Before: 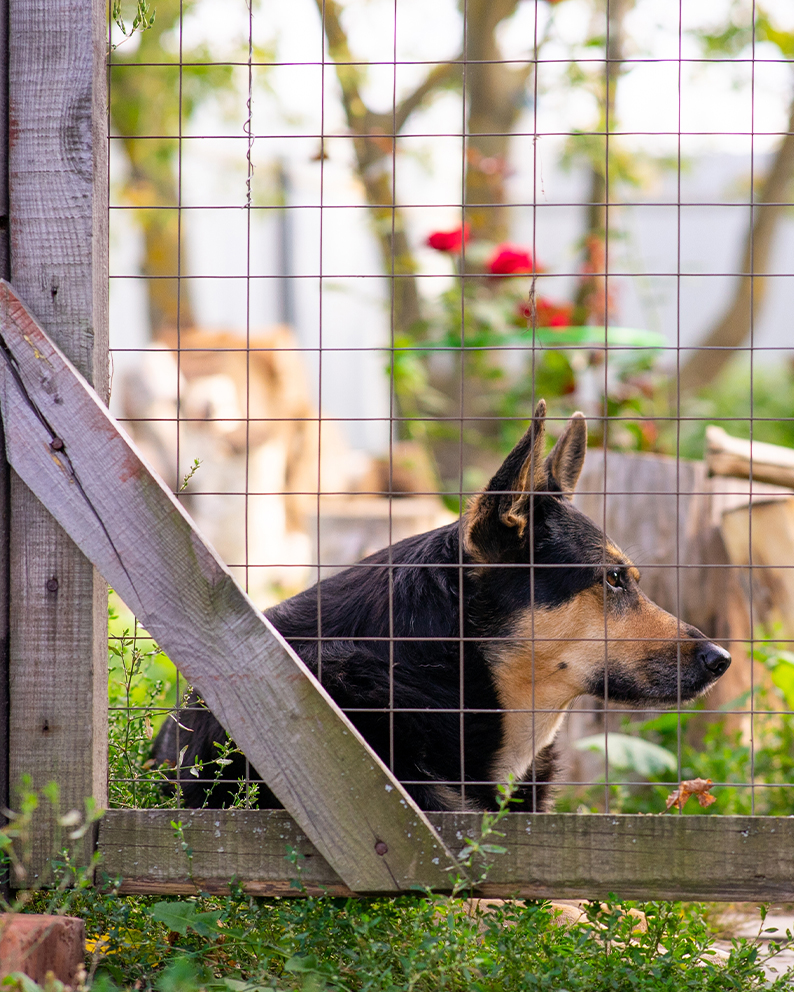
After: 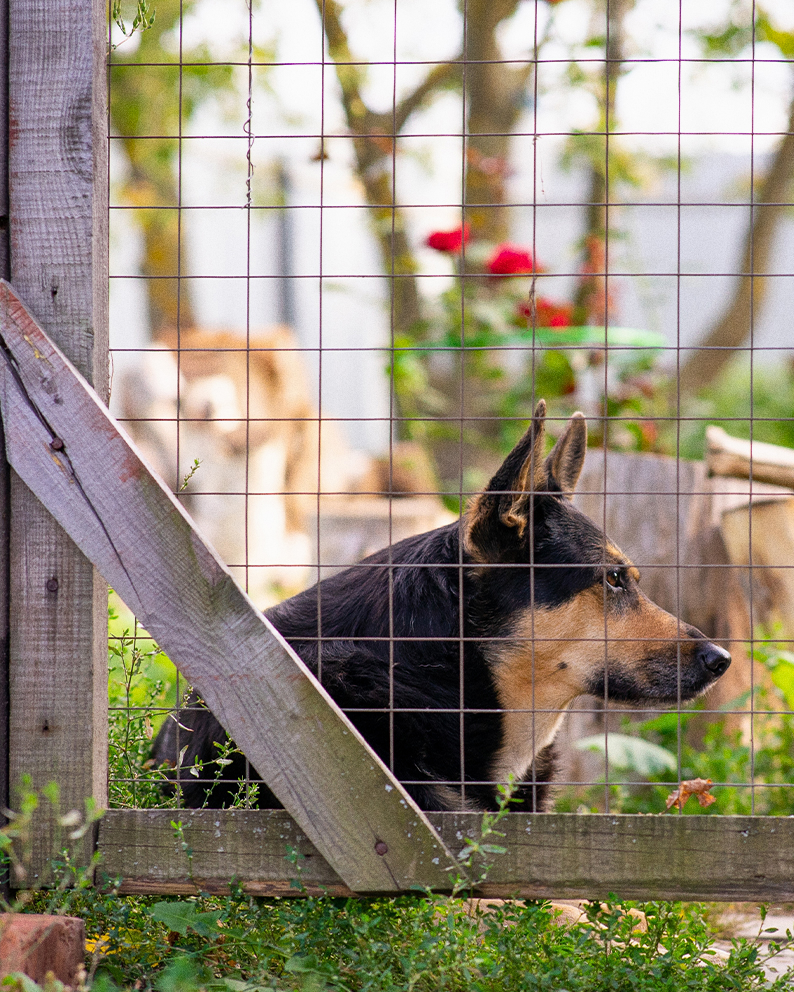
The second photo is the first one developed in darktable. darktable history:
shadows and highlights: shadows 32, highlights -32, soften with gaussian
tone equalizer: -7 EV 0.18 EV, -6 EV 0.12 EV, -5 EV 0.08 EV, -4 EV 0.04 EV, -2 EV -0.02 EV, -1 EV -0.04 EV, +0 EV -0.06 EV, luminance estimator HSV value / RGB max
grain: coarseness 3.21 ISO
